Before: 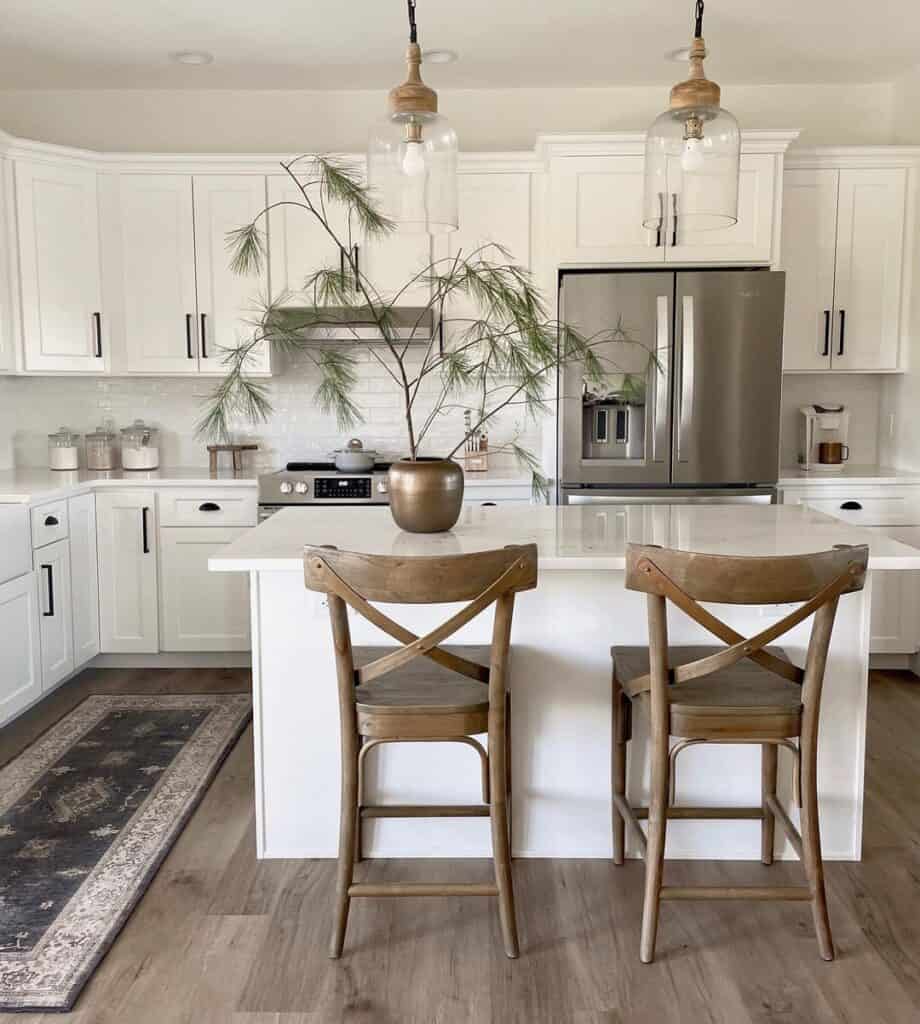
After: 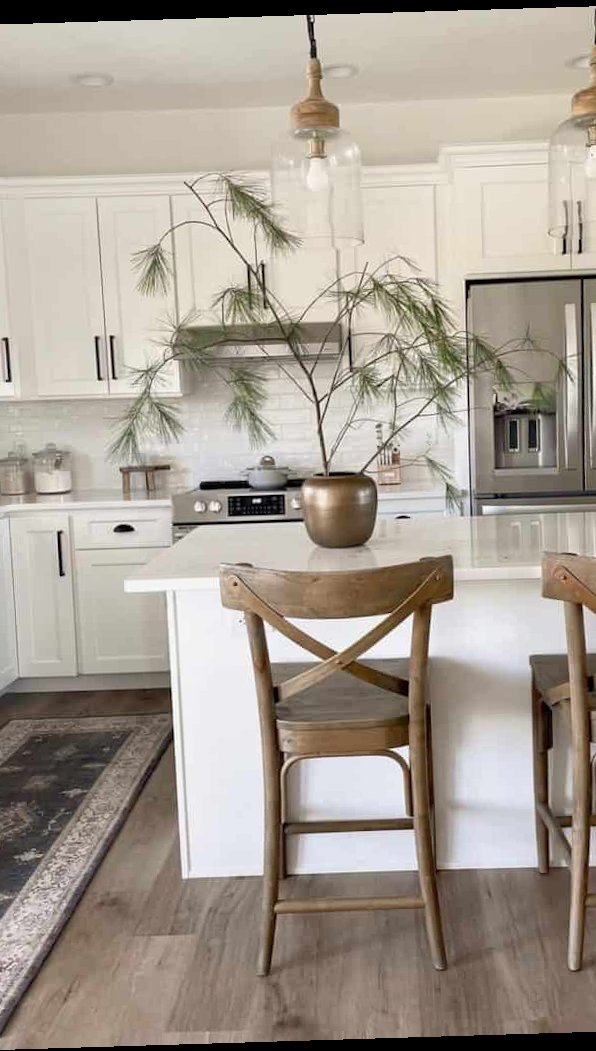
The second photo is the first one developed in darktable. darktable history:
crop: left 10.644%, right 26.528%
rotate and perspective: rotation -1.75°, automatic cropping off
